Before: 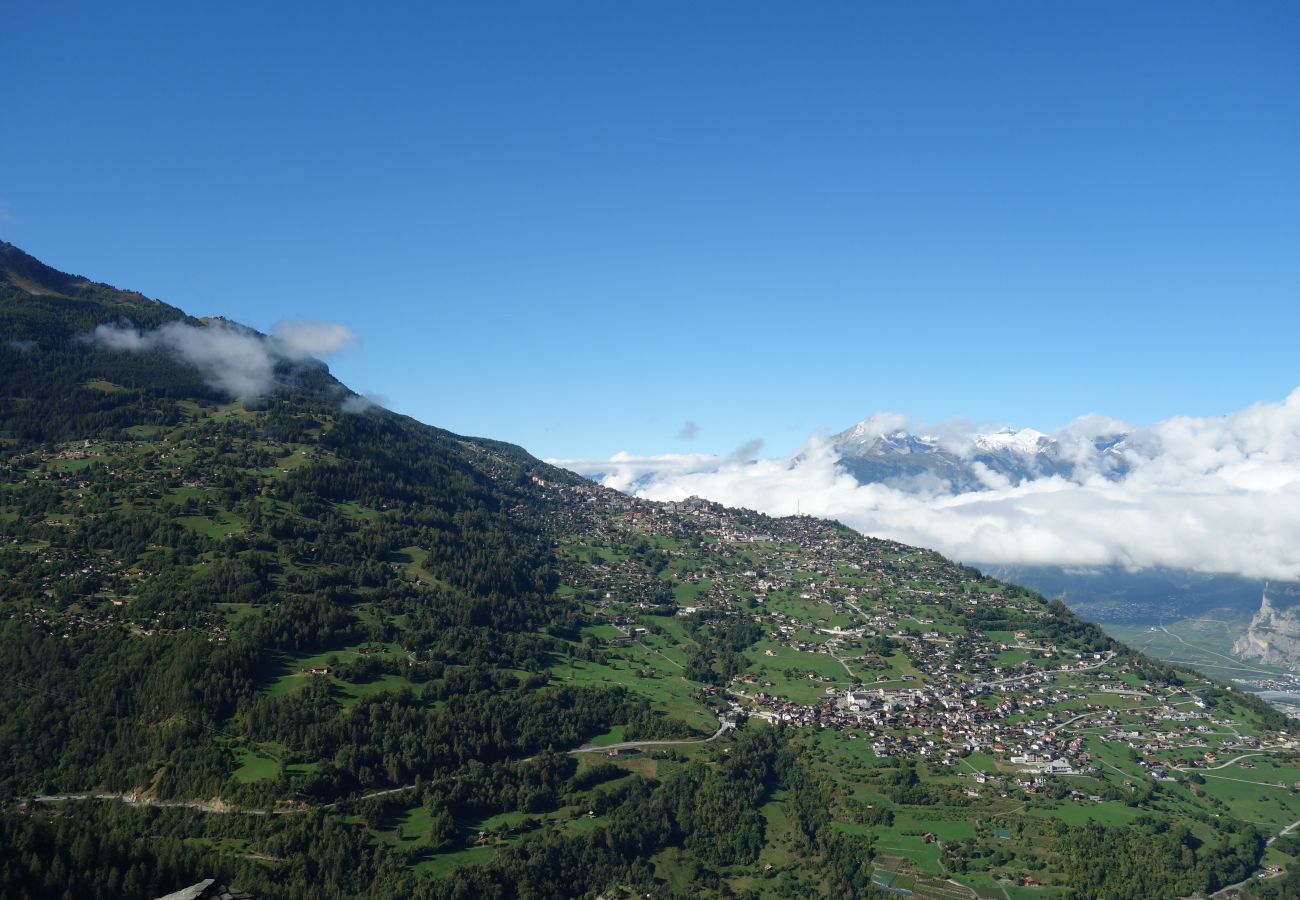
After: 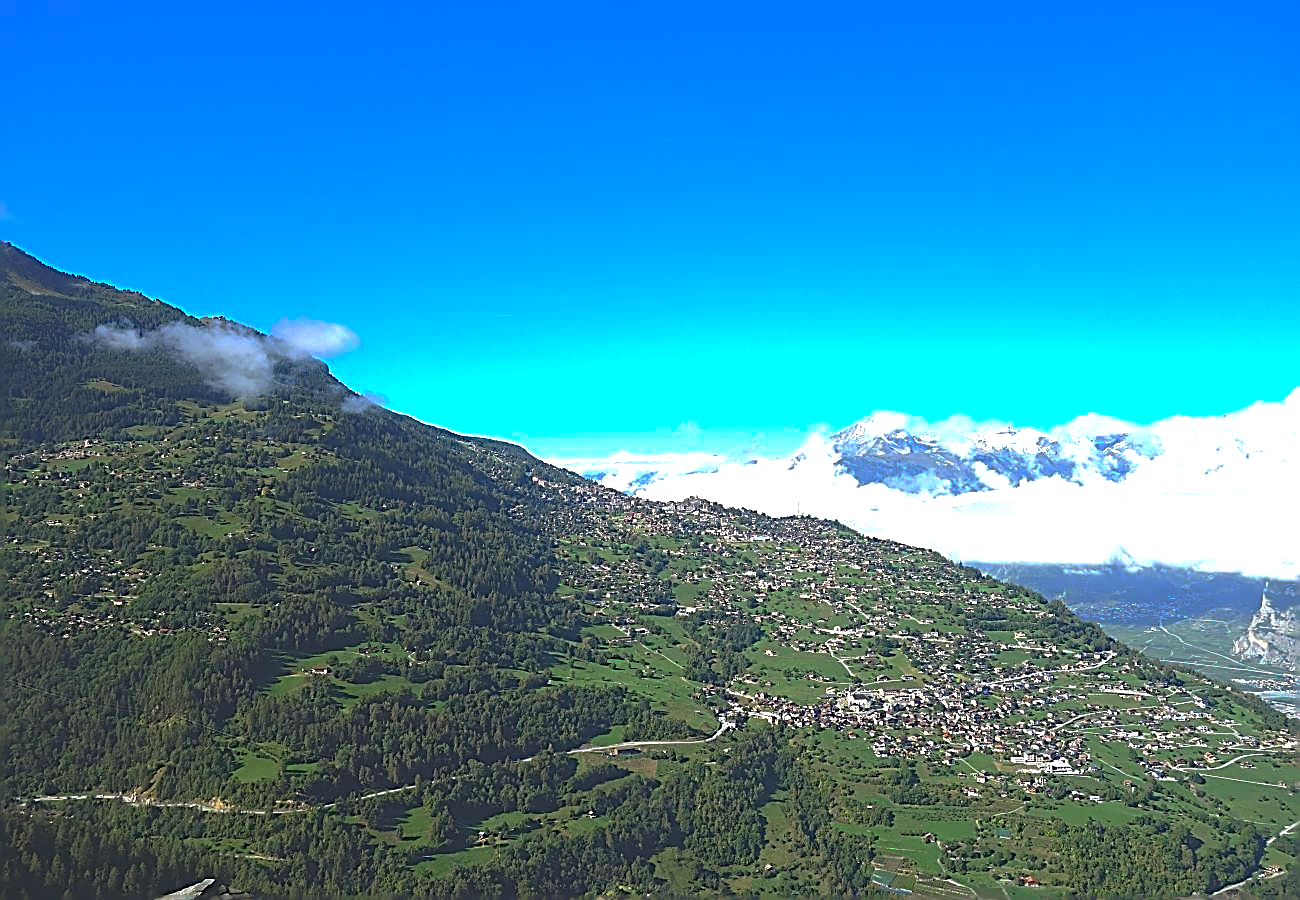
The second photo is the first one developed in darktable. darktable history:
local contrast: mode bilateral grid, contrast 16, coarseness 37, detail 105%, midtone range 0.2
exposure: black level correction -0.006, exposure 1 EV, compensate highlight preservation false
color balance rgb: perceptual saturation grading › global saturation 0.994%, perceptual saturation grading › mid-tones 11.589%, perceptual brilliance grading › global brilliance 18.618%, contrast -29.852%
base curve: curves: ch0 [(0, 0) (0.826, 0.587) (1, 1)], preserve colors none
sharpen: amount 1.992
